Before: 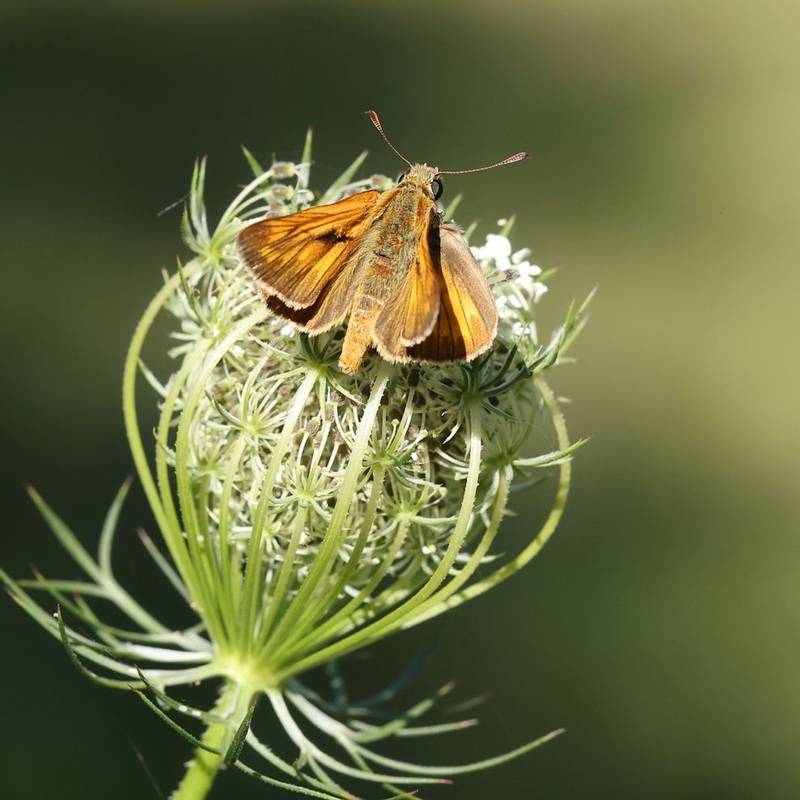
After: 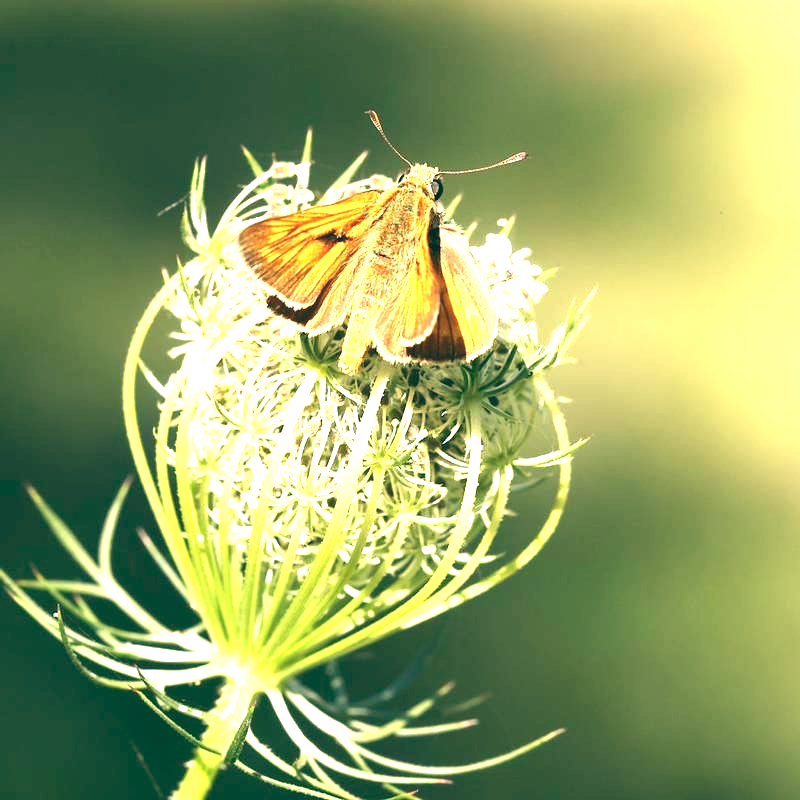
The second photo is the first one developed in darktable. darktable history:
exposure: exposure 1.5 EV, compensate highlight preservation false
color balance: lift [1.005, 0.99, 1.007, 1.01], gamma [1, 0.979, 1.011, 1.021], gain [0.923, 1.098, 1.025, 0.902], input saturation 90.45%, contrast 7.73%, output saturation 105.91%
